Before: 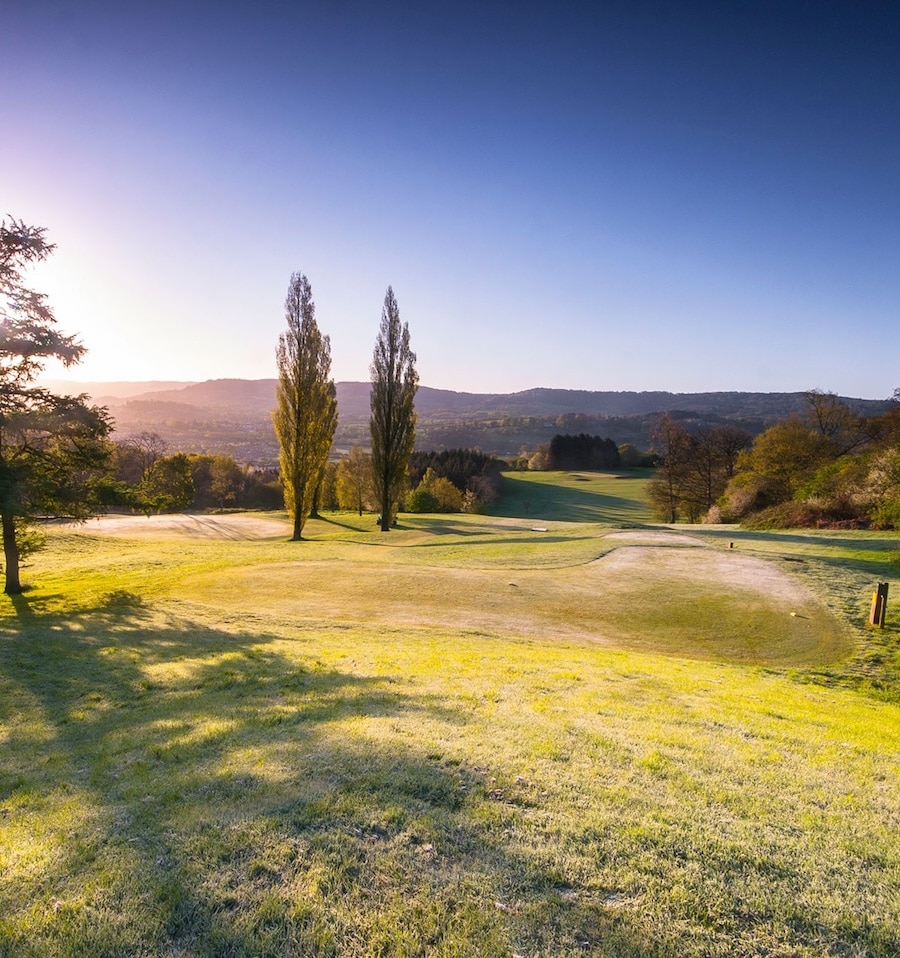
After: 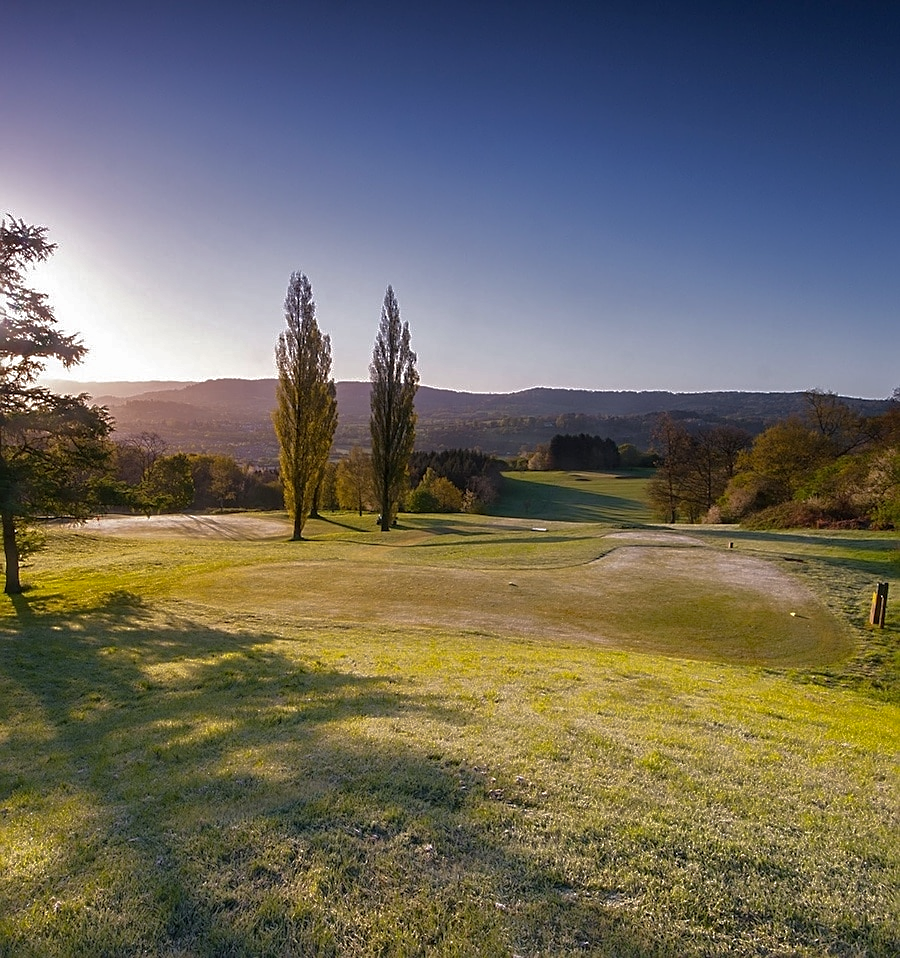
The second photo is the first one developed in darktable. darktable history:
color zones: curves: ch1 [(0, 0.513) (0.143, 0.524) (0.286, 0.511) (0.429, 0.506) (0.571, 0.503) (0.714, 0.503) (0.857, 0.508) (1, 0.513)]
sharpen: on, module defaults
base curve: curves: ch0 [(0, 0) (0.826, 0.587) (1, 1)]
